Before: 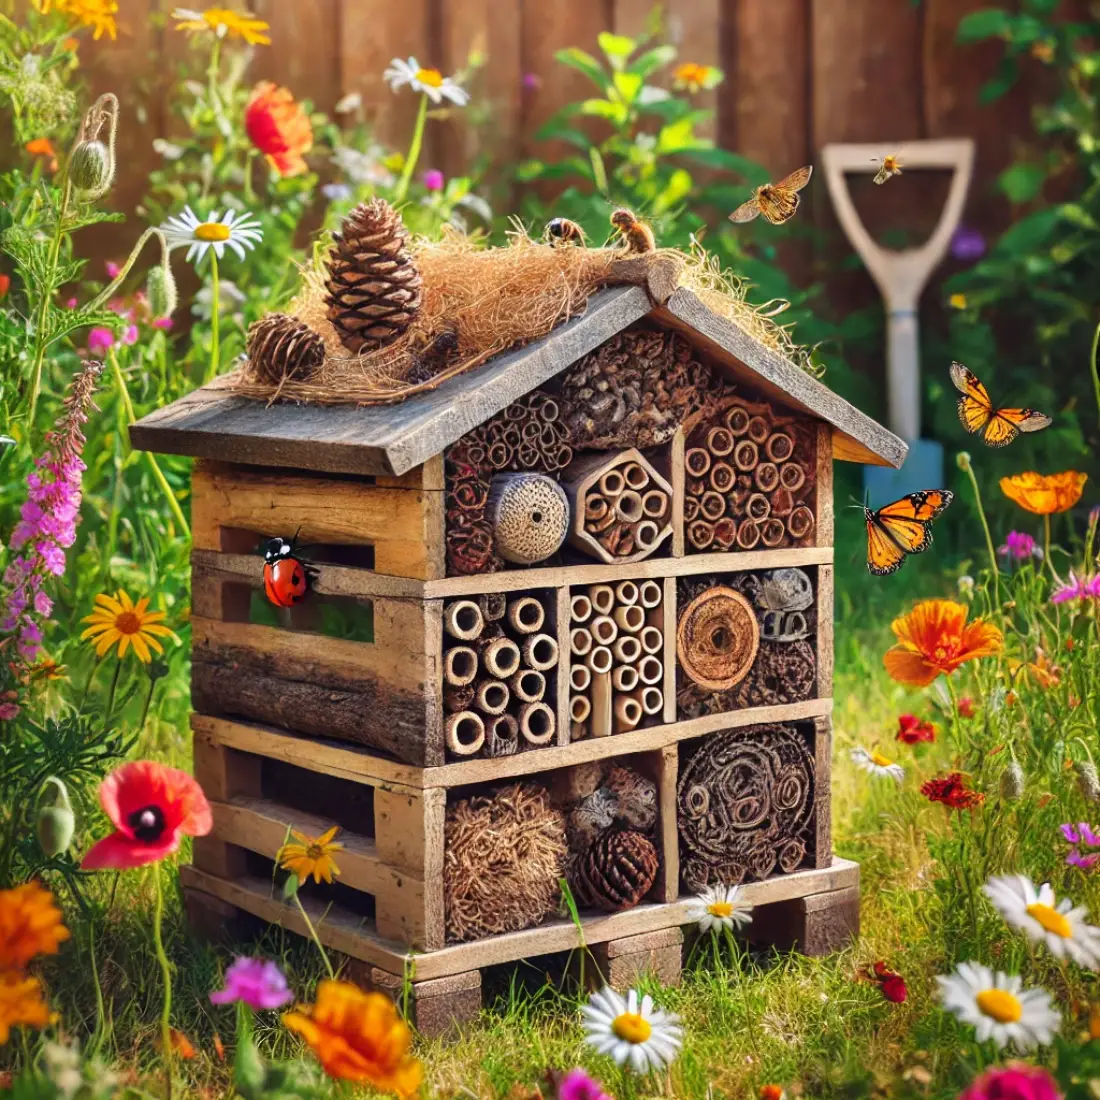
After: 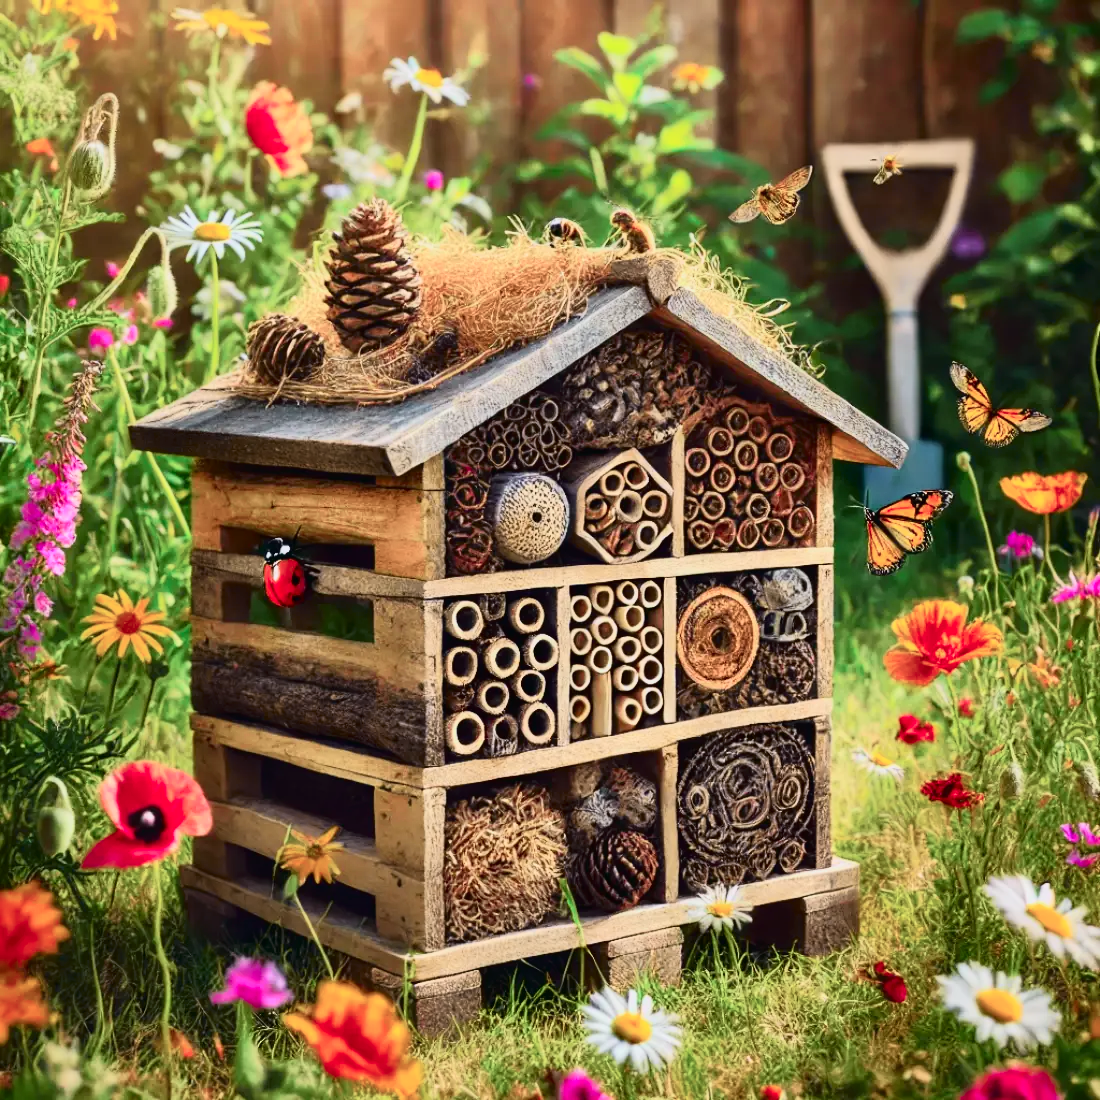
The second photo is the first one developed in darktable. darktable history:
tone curve: curves: ch0 [(0, 0.008) (0.081, 0.044) (0.177, 0.123) (0.283, 0.253) (0.427, 0.441) (0.495, 0.524) (0.661, 0.756) (0.796, 0.859) (1, 0.951)]; ch1 [(0, 0) (0.161, 0.092) (0.35, 0.33) (0.392, 0.392) (0.427, 0.426) (0.479, 0.472) (0.505, 0.5) (0.521, 0.519) (0.567, 0.556) (0.583, 0.588) (0.625, 0.627) (0.678, 0.733) (1, 1)]; ch2 [(0, 0) (0.346, 0.362) (0.404, 0.427) (0.502, 0.499) (0.523, 0.522) (0.544, 0.561) (0.58, 0.59) (0.629, 0.642) (0.717, 0.678) (1, 1)], color space Lab, independent channels, preserve colors none
